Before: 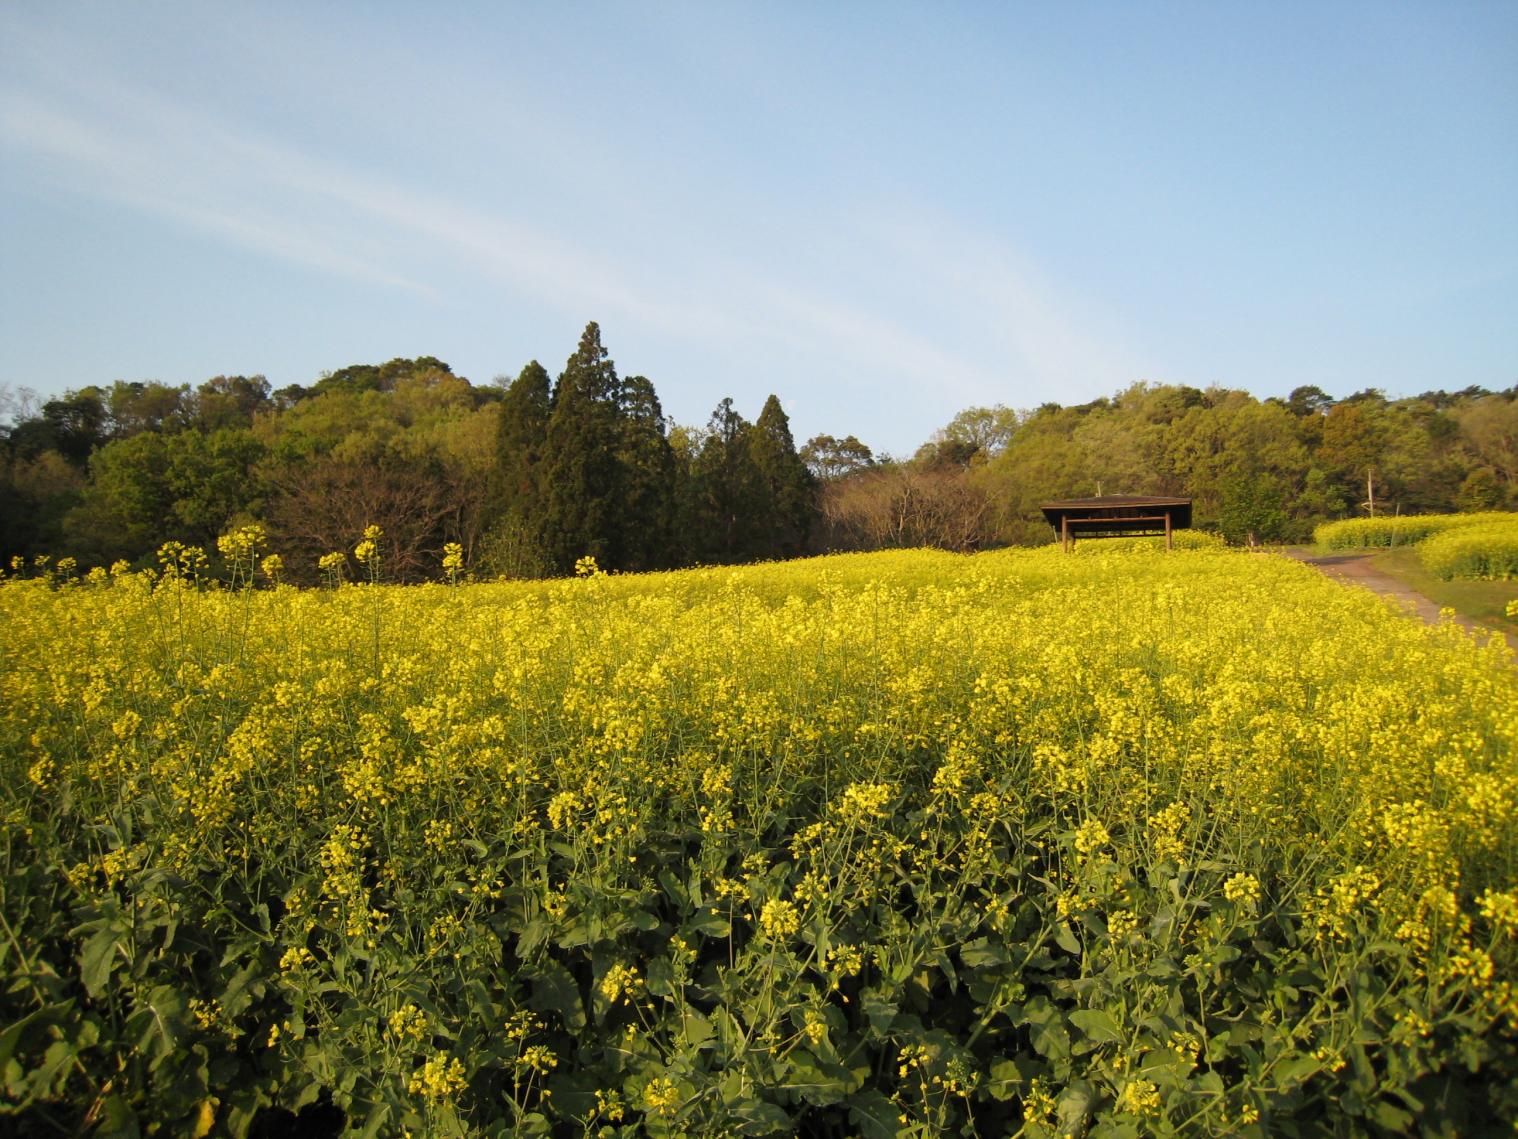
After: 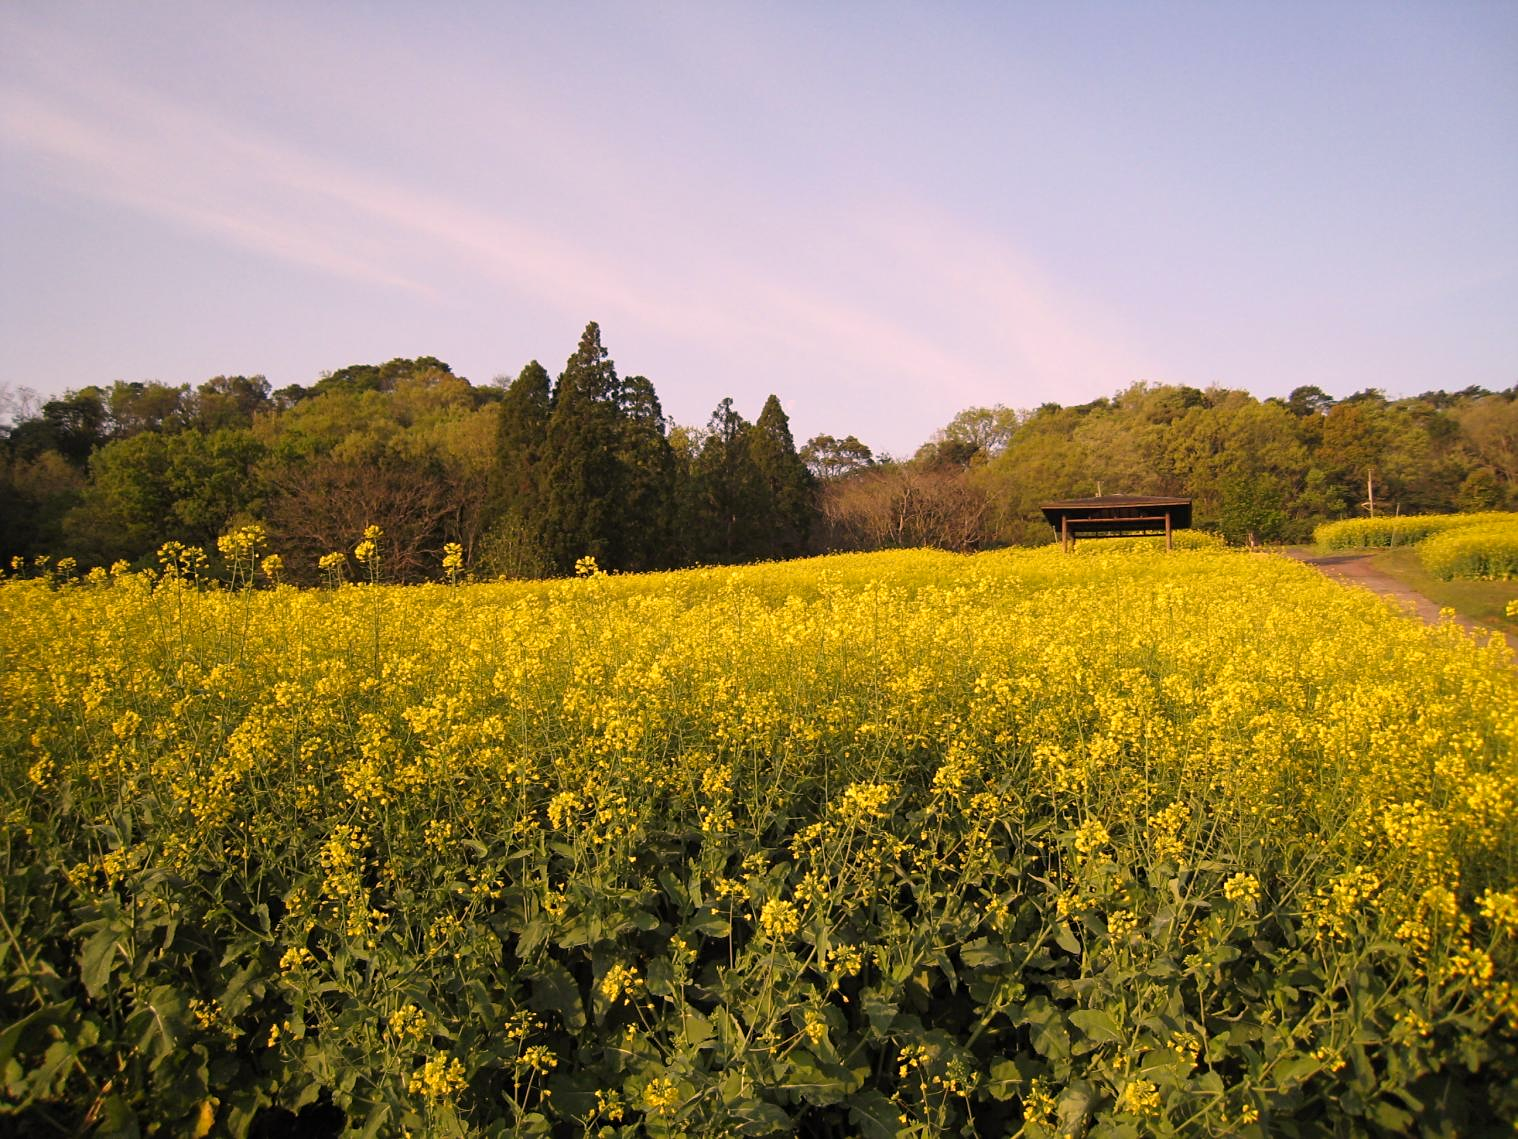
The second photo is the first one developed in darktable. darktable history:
sharpen: amount 0.209
color correction: highlights a* 14.6, highlights b* 4.9
